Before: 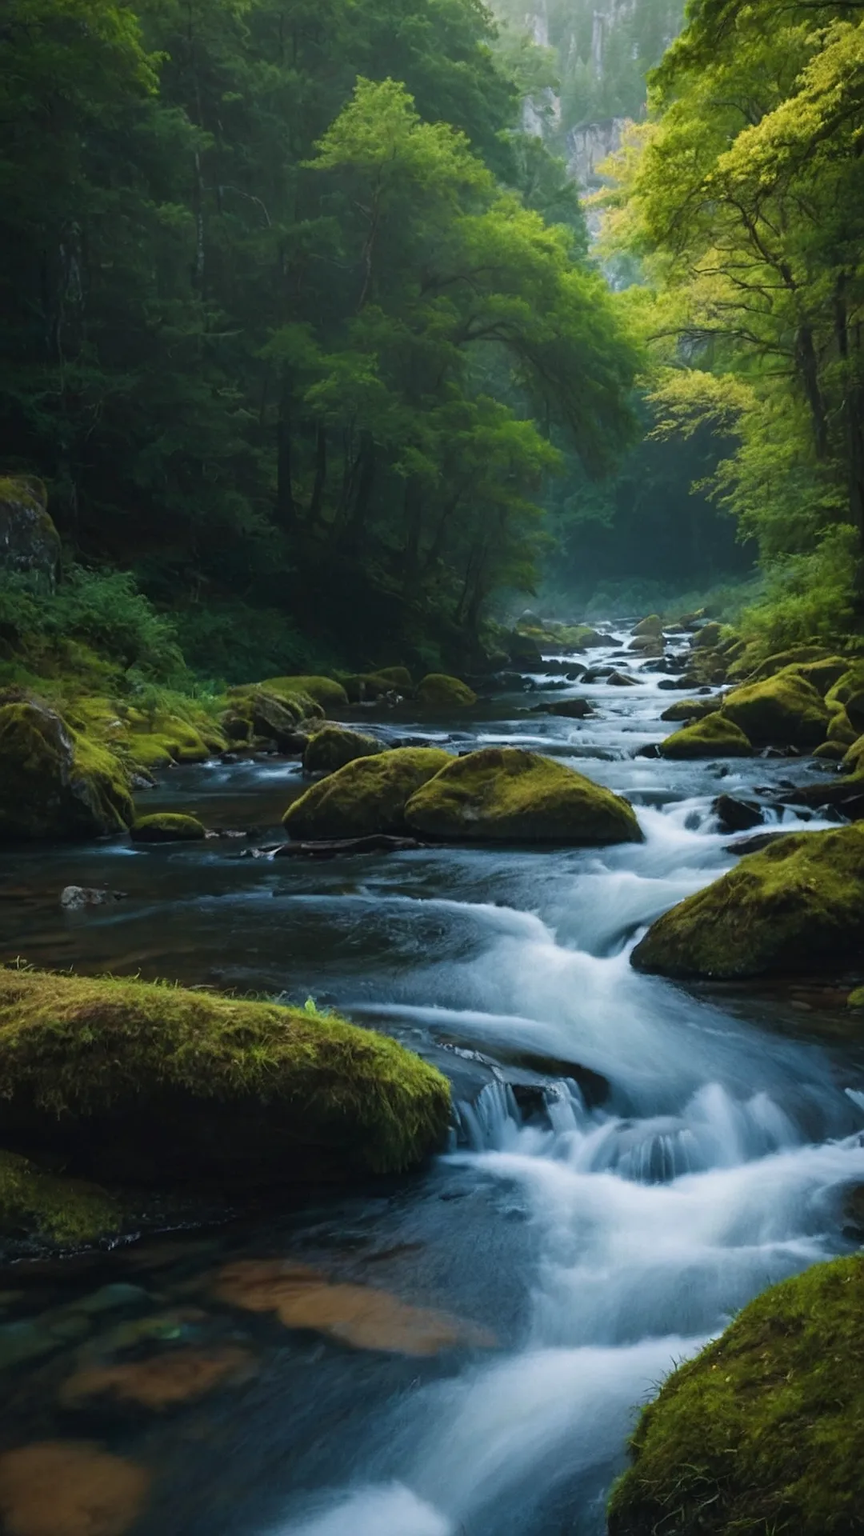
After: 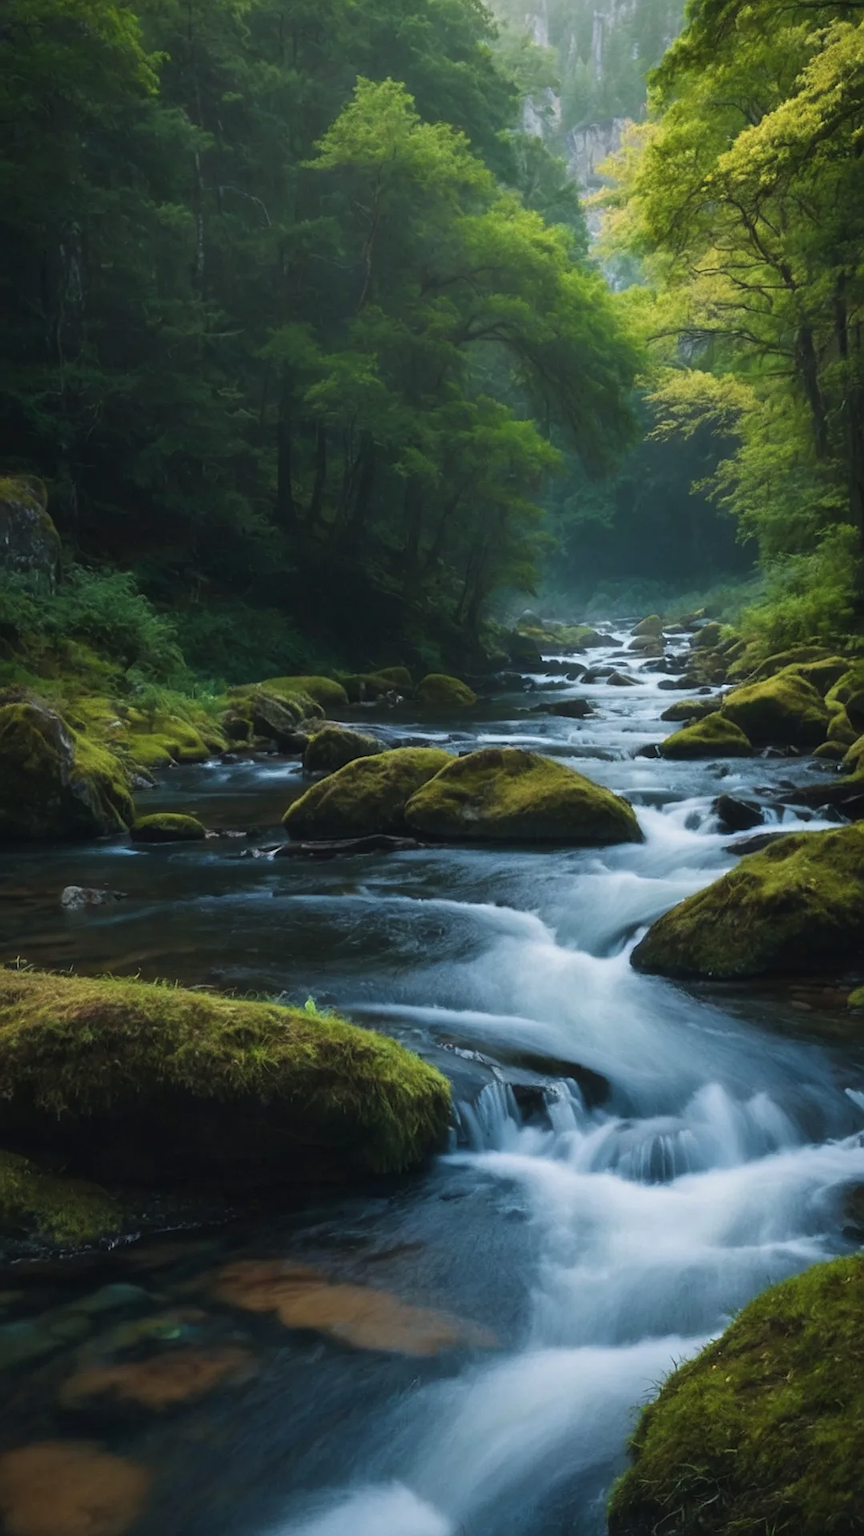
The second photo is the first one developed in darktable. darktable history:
haze removal: strength -0.097, compatibility mode true, adaptive false
